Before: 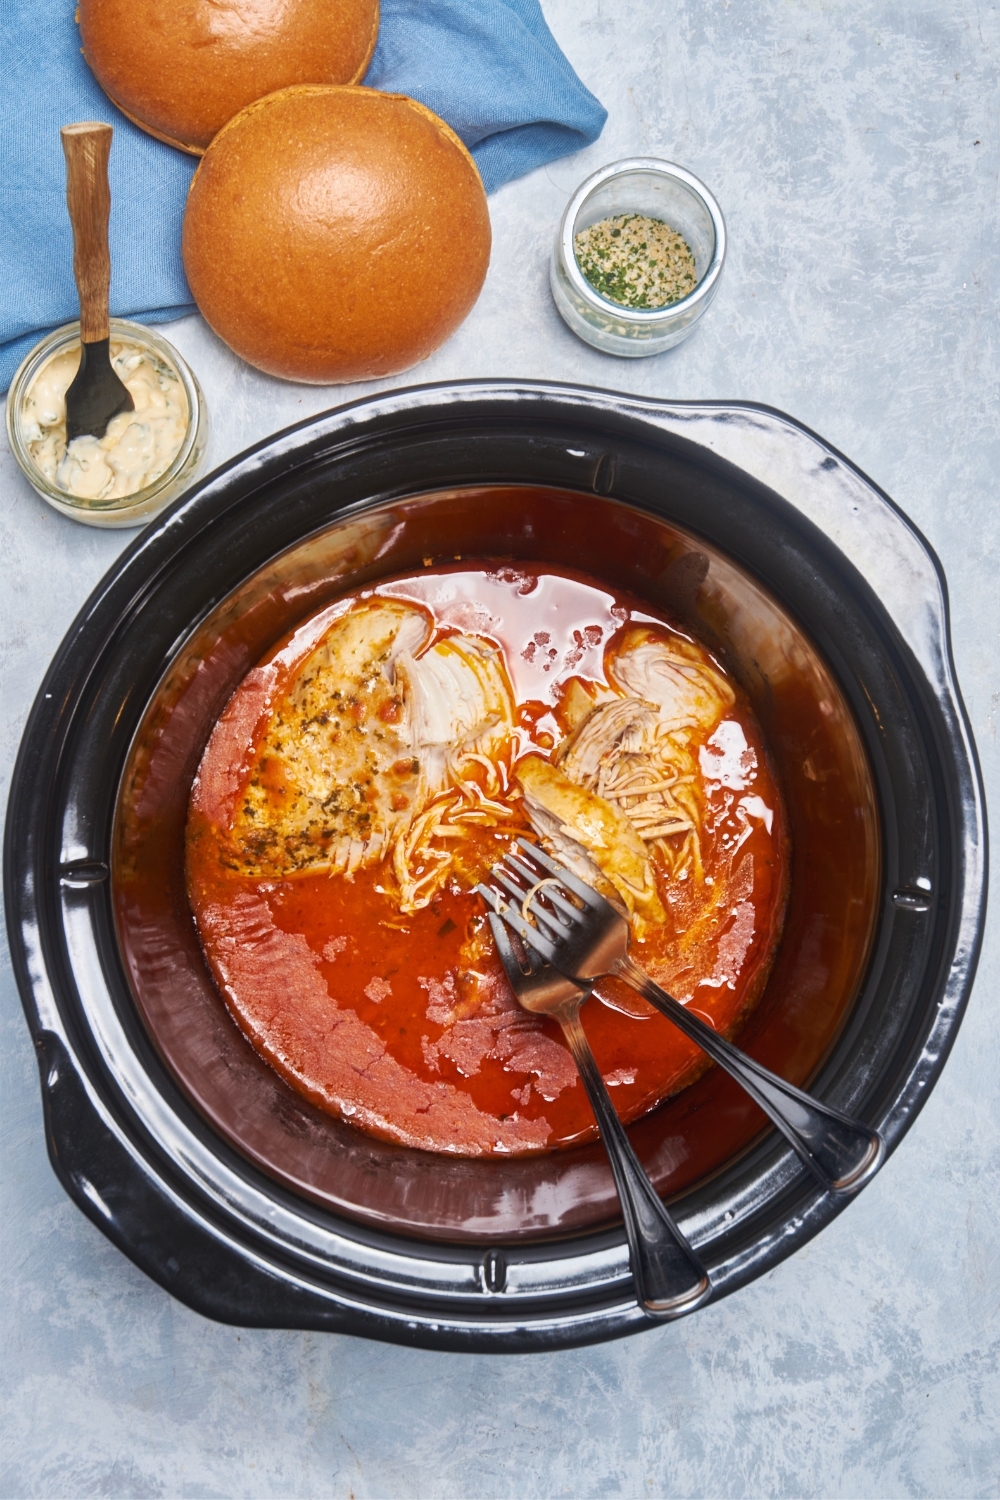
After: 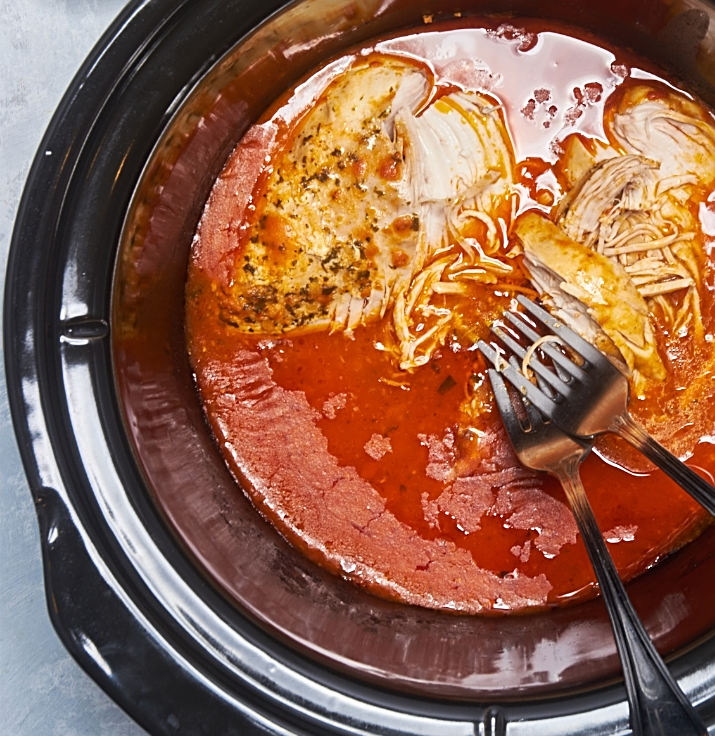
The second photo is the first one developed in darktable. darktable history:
crop: top 36.227%, right 28.402%, bottom 14.577%
sharpen: on, module defaults
